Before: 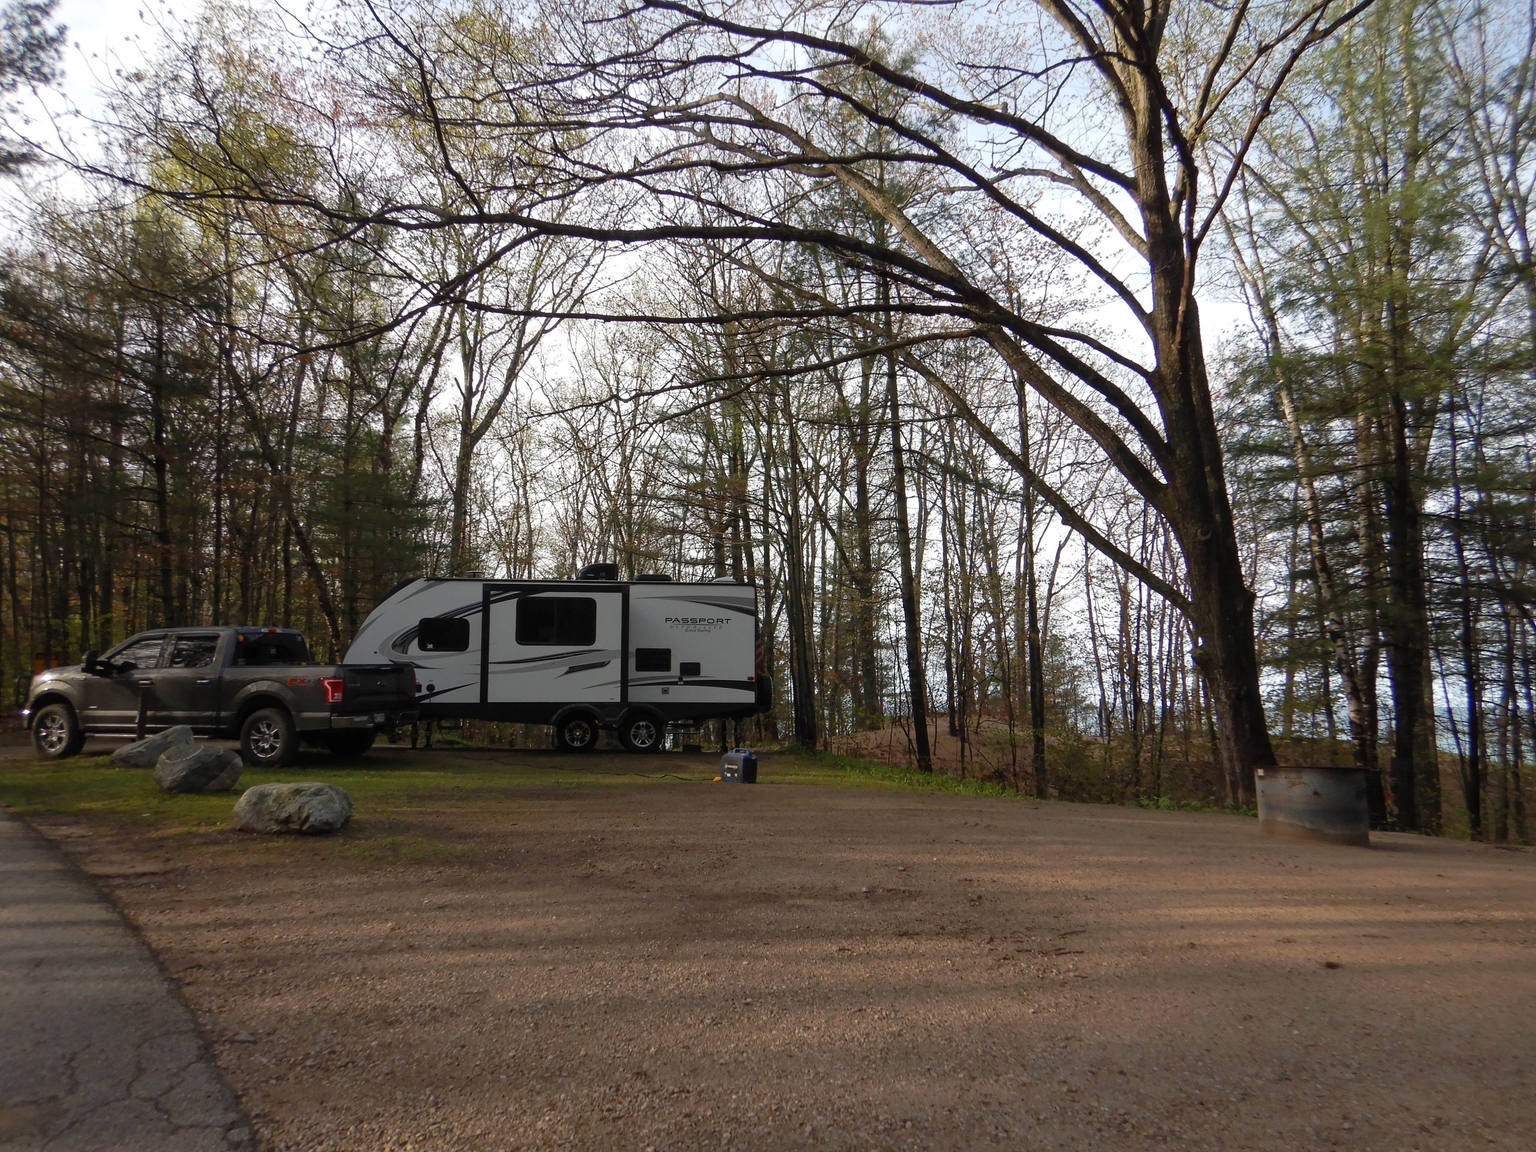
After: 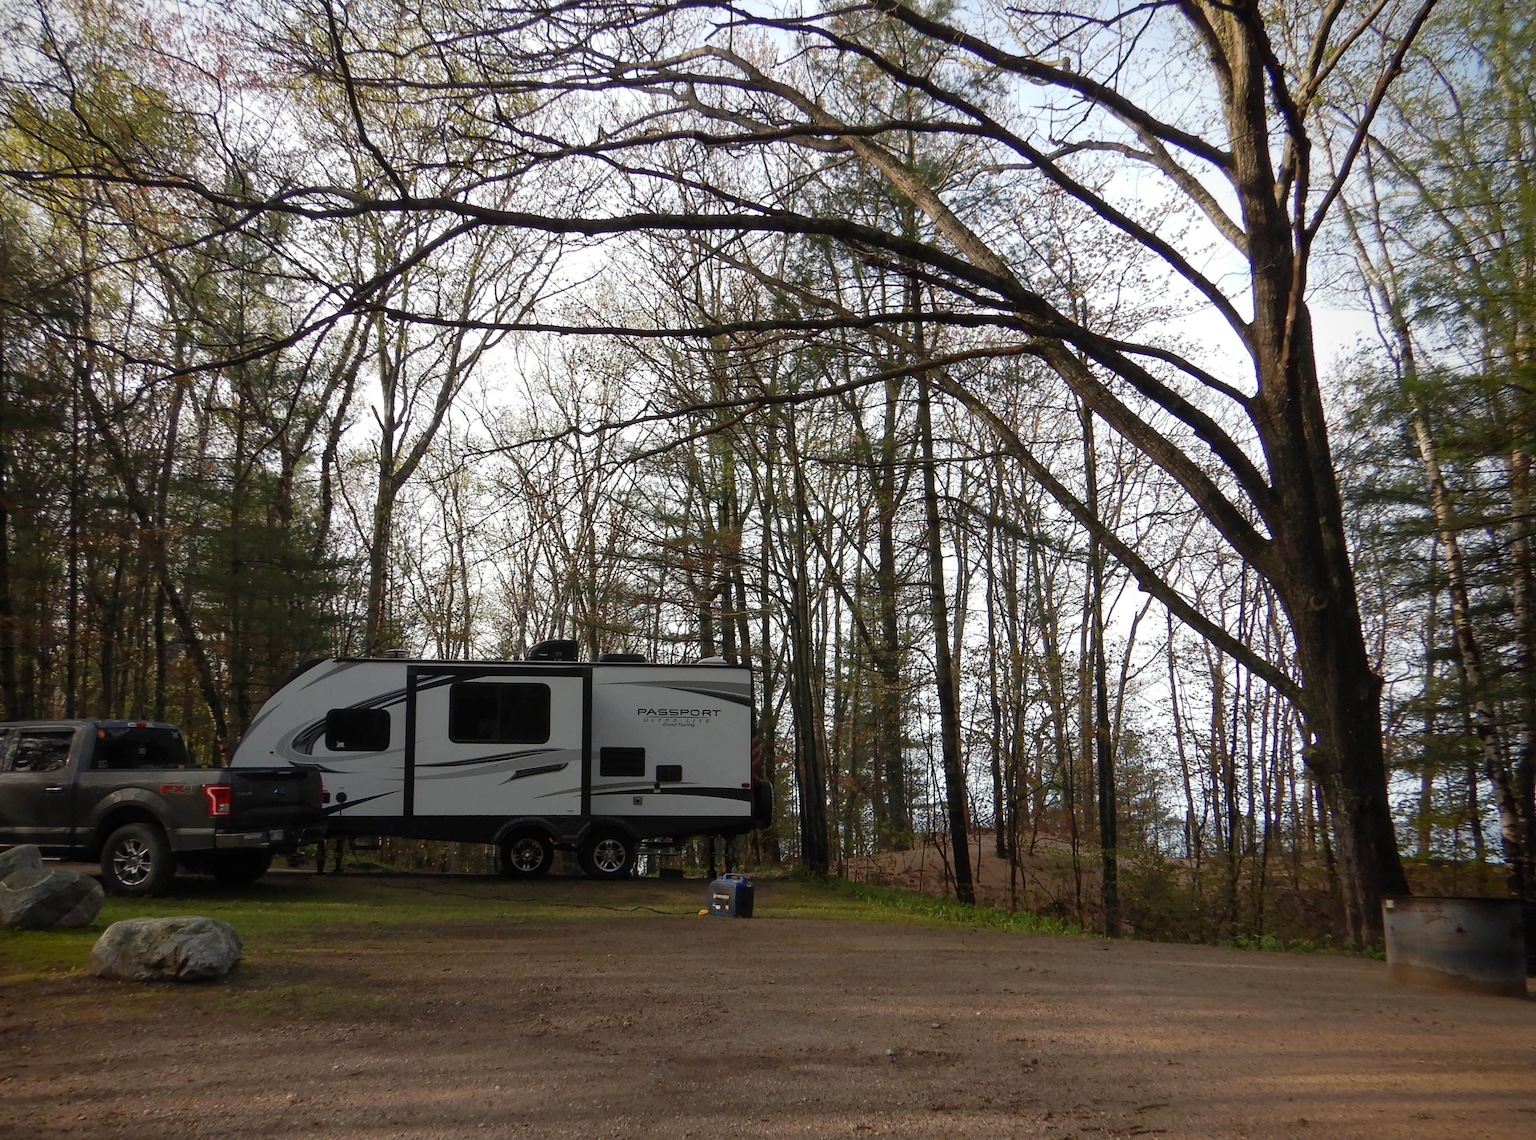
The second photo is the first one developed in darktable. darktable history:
crop and rotate: left 10.469%, top 4.975%, right 10.362%, bottom 16.634%
vignetting: fall-off radius 61.17%, saturation 0.373, center (-0.118, -0.003)
contrast brightness saturation: contrast 0.071
